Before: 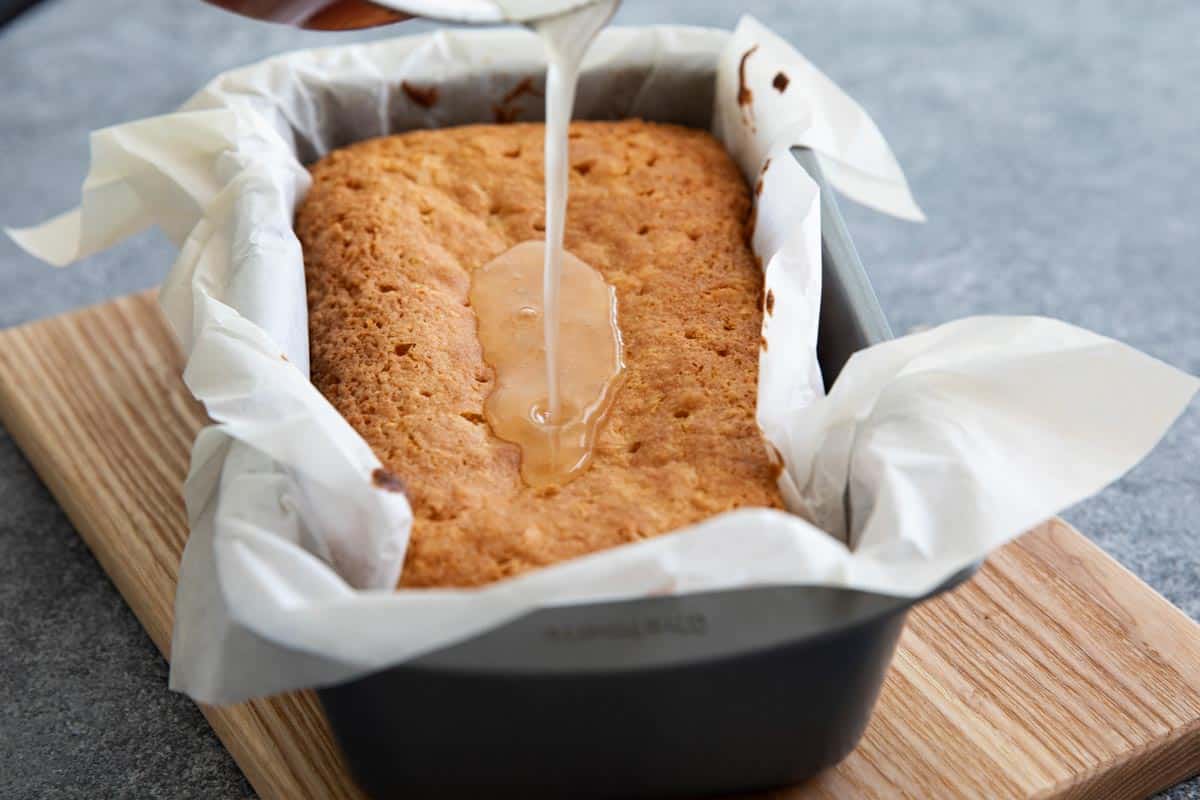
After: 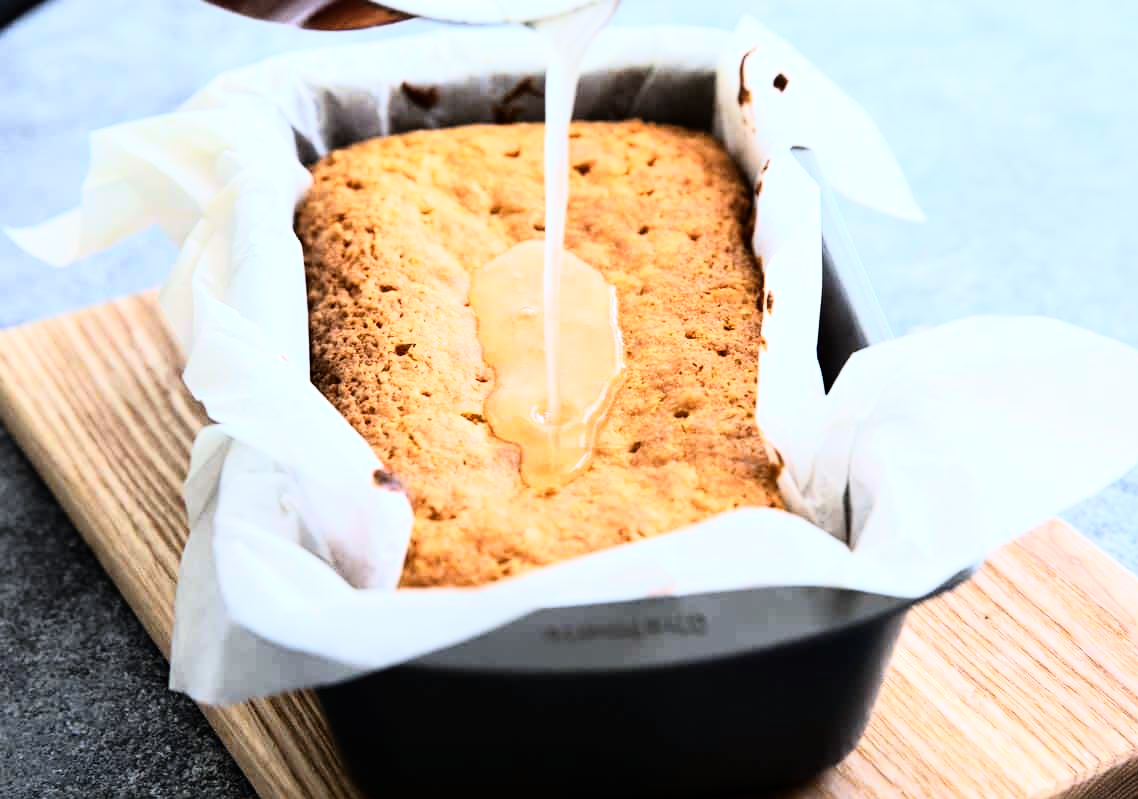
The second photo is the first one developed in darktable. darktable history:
crop and rotate: right 5.167%
rgb curve: curves: ch0 [(0, 0) (0.21, 0.15) (0.24, 0.21) (0.5, 0.75) (0.75, 0.96) (0.89, 0.99) (1, 1)]; ch1 [(0, 0.02) (0.21, 0.13) (0.25, 0.2) (0.5, 0.67) (0.75, 0.9) (0.89, 0.97) (1, 1)]; ch2 [(0, 0.02) (0.21, 0.13) (0.25, 0.2) (0.5, 0.67) (0.75, 0.9) (0.89, 0.97) (1, 1)], compensate middle gray true
white balance: red 0.954, blue 1.079
